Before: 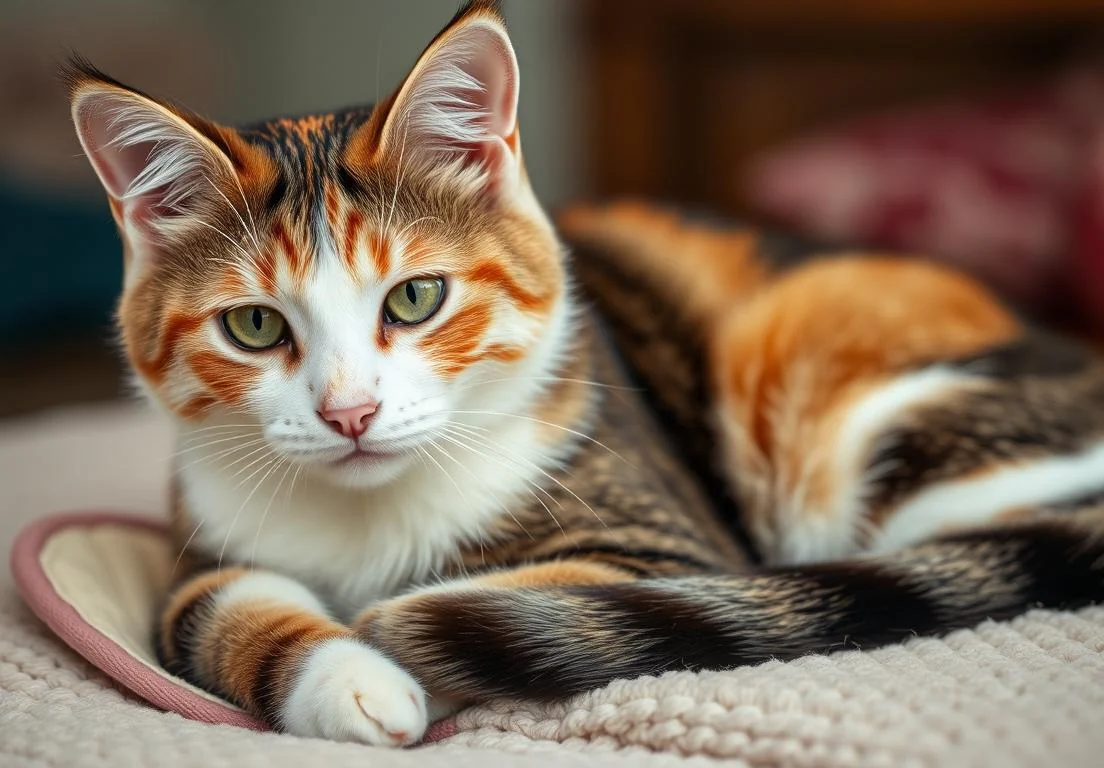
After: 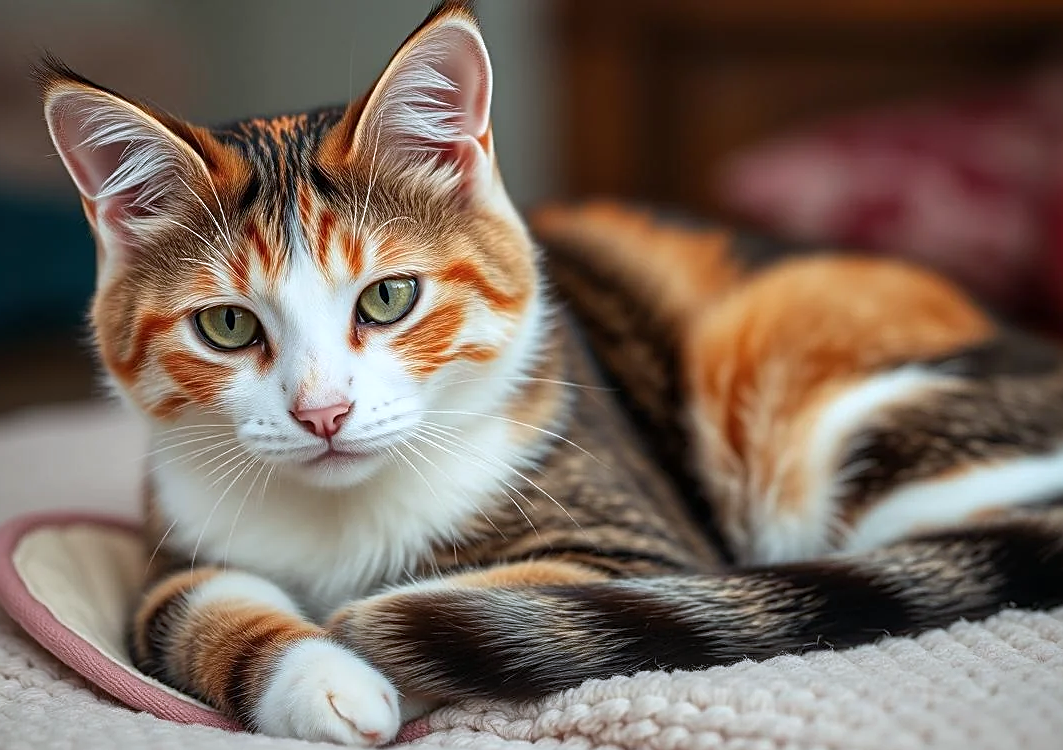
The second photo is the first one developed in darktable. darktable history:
sharpen: on, module defaults
crop and rotate: left 2.536%, right 1.107%, bottom 2.246%
color correction: highlights a* -0.772, highlights b* -8.92
